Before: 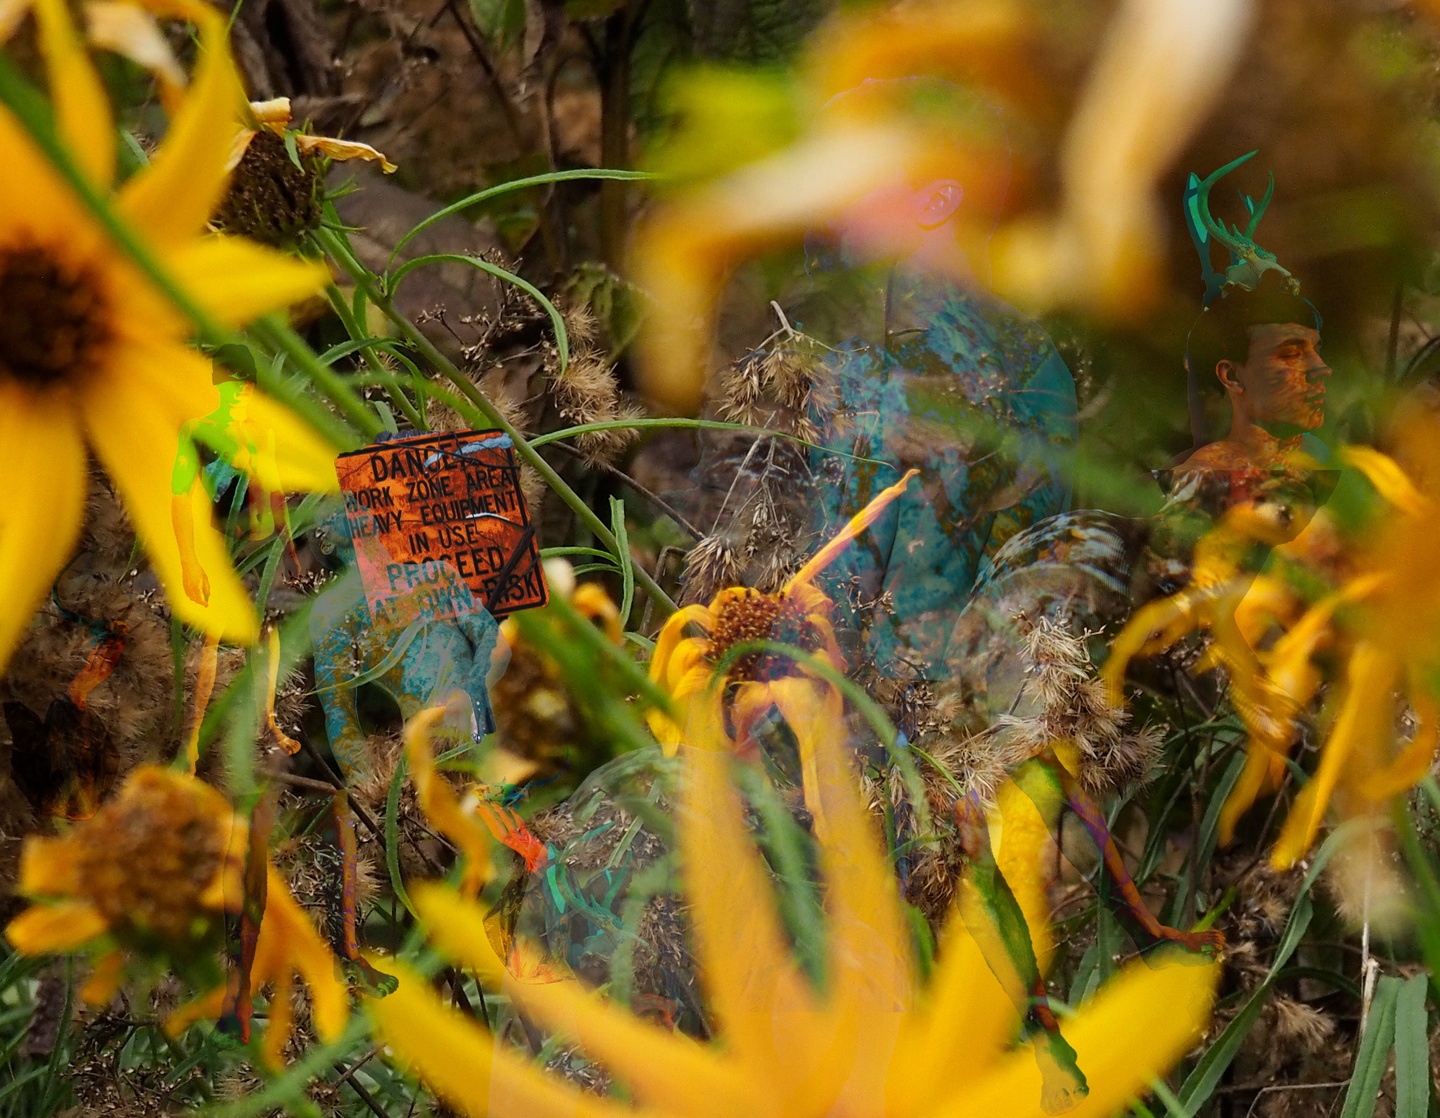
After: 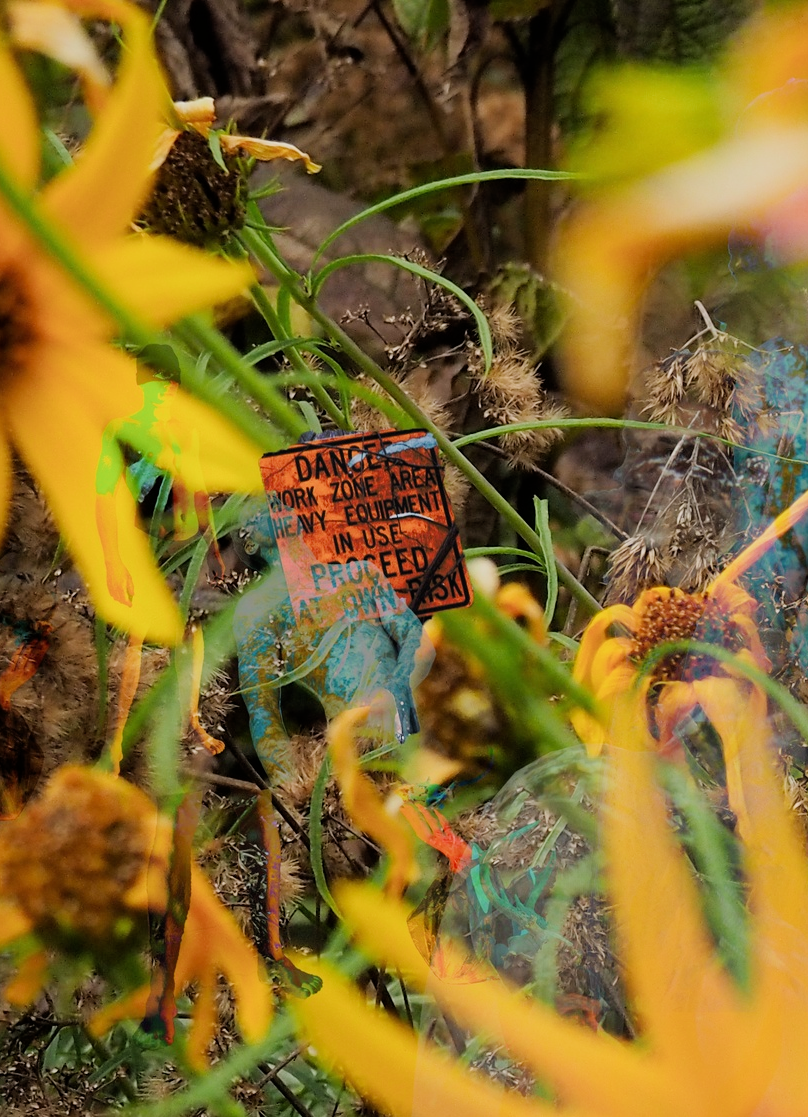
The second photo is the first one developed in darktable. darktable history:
filmic rgb: black relative exposure -7.65 EV, white relative exposure 4.56 EV, threshold 5.96 EV, hardness 3.61, enable highlight reconstruction true
exposure: black level correction 0, exposure 0.5 EV, compensate exposure bias true, compensate highlight preservation false
crop: left 5.312%, right 38.571%
